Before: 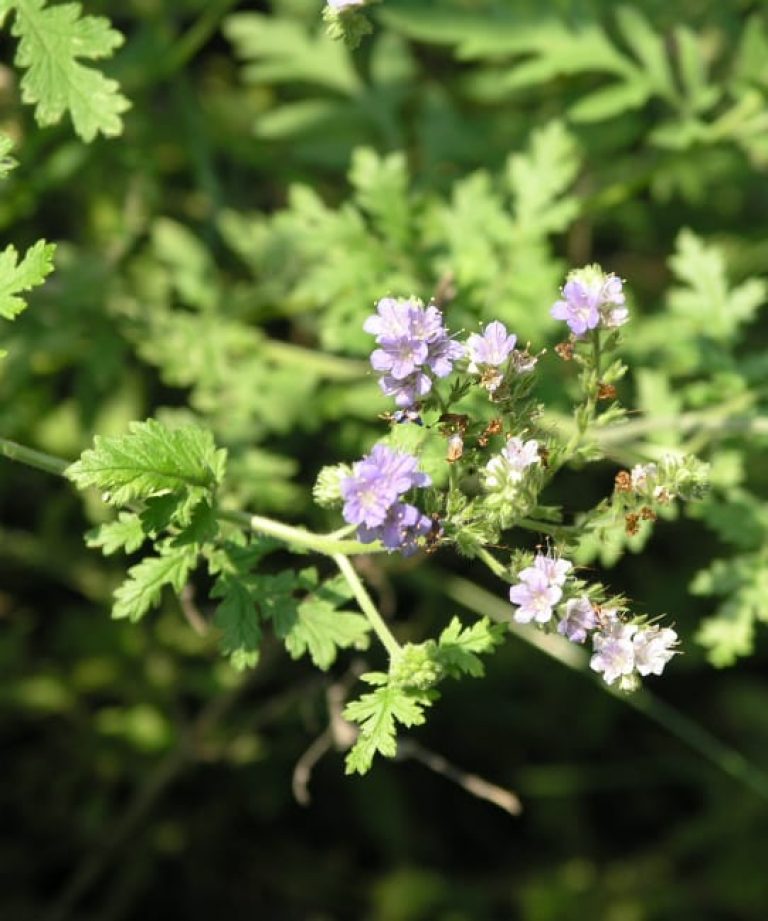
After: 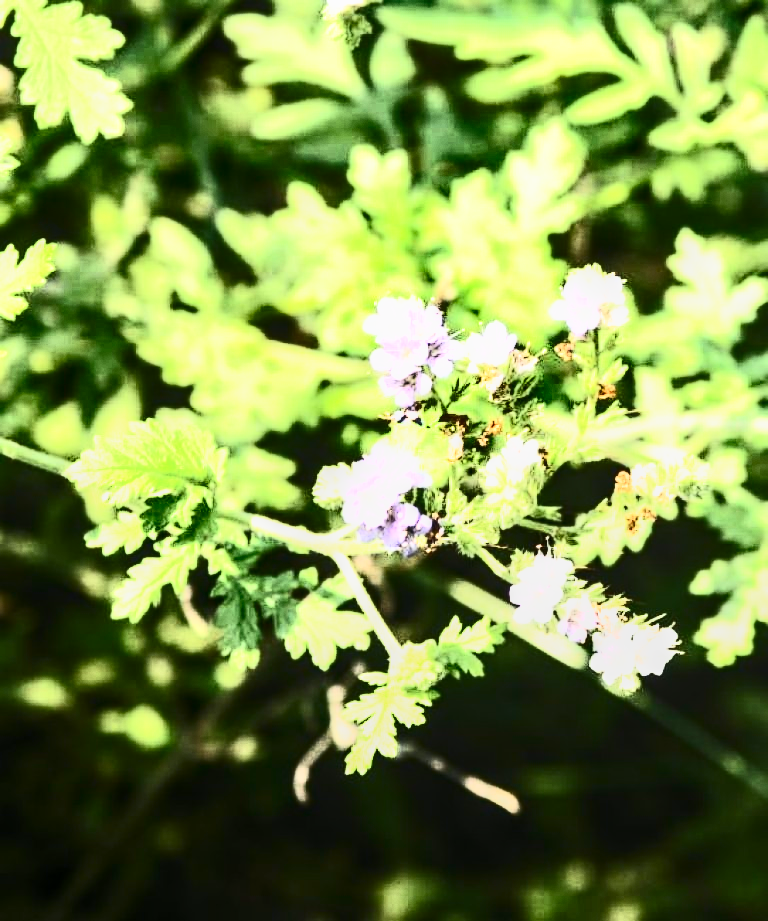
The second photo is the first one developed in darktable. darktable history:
base curve: curves: ch0 [(0, 0) (0.495, 0.917) (1, 1)], preserve colors none
contrast brightness saturation: contrast 0.934, brightness 0.195
local contrast: detail 130%
shadows and highlights: shadows 30.65, highlights -62.58, soften with gaussian
